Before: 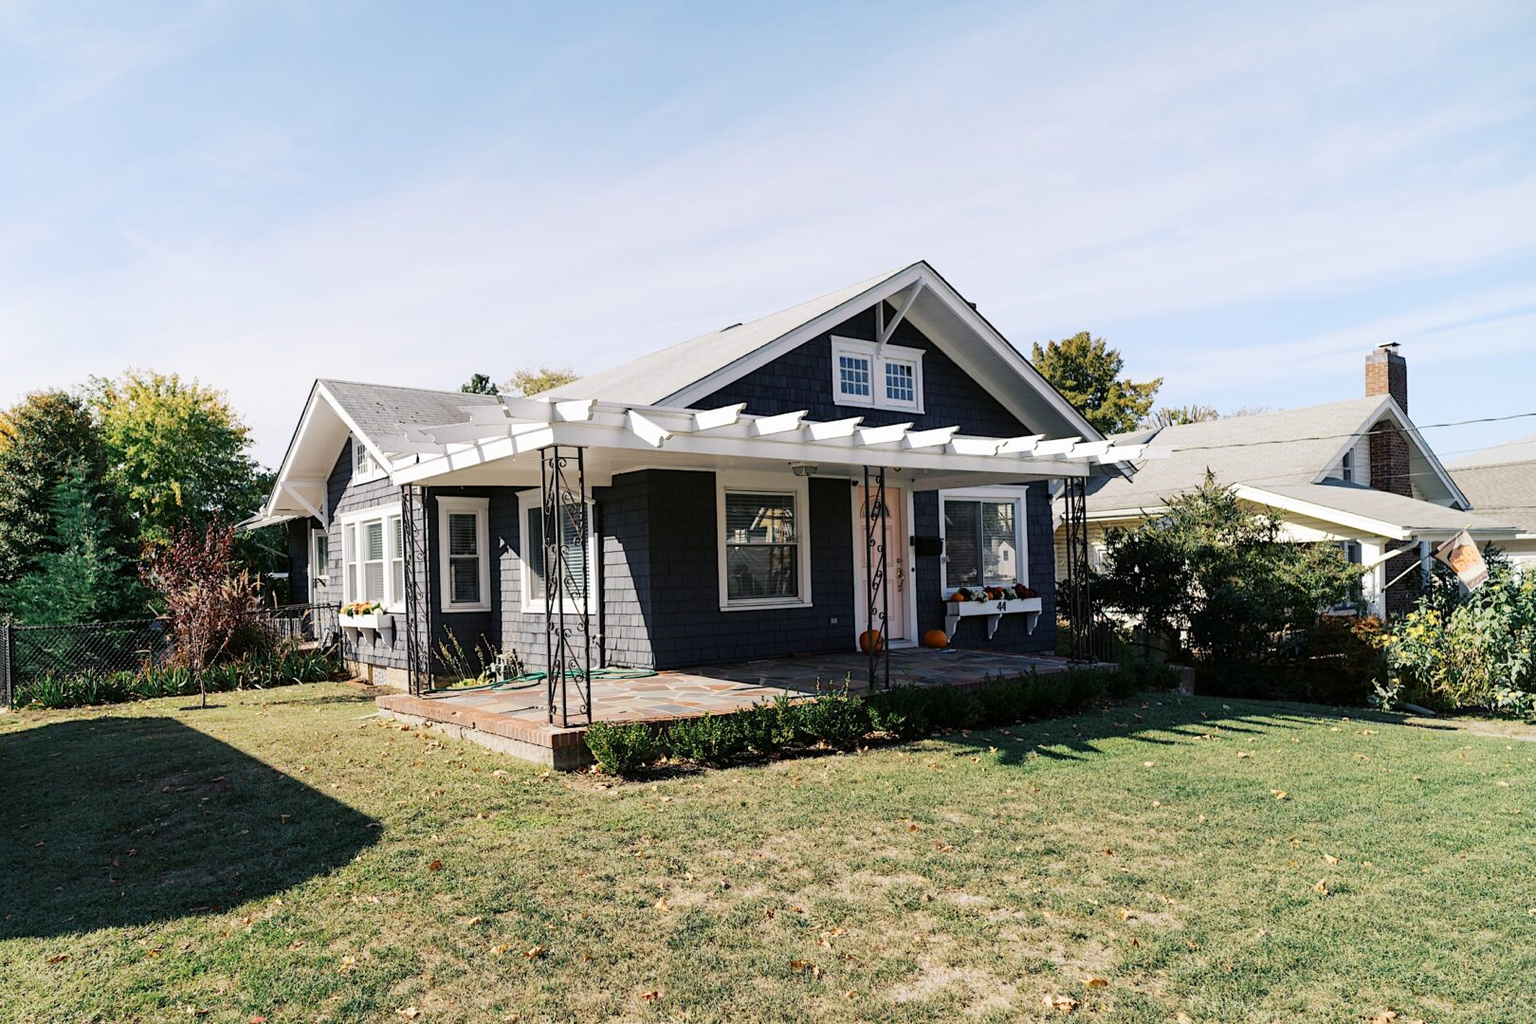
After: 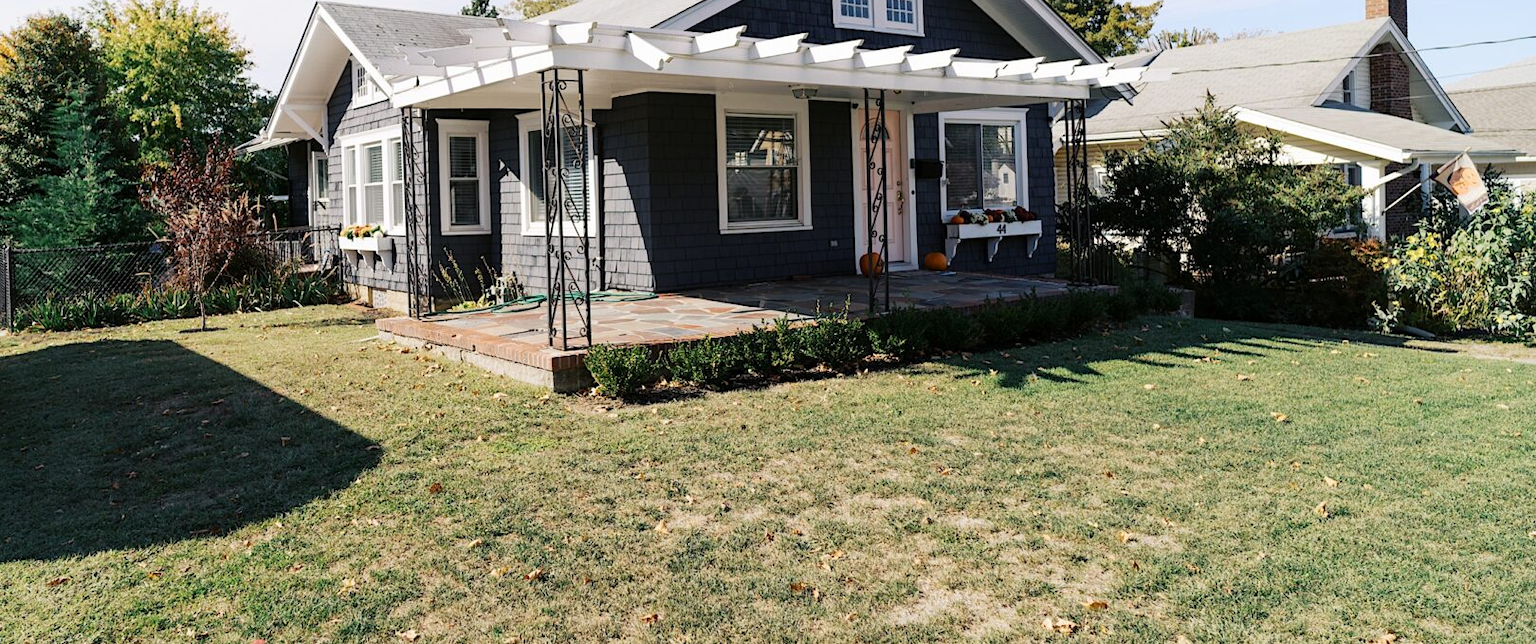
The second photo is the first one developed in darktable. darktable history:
crop and rotate: top 36.999%
